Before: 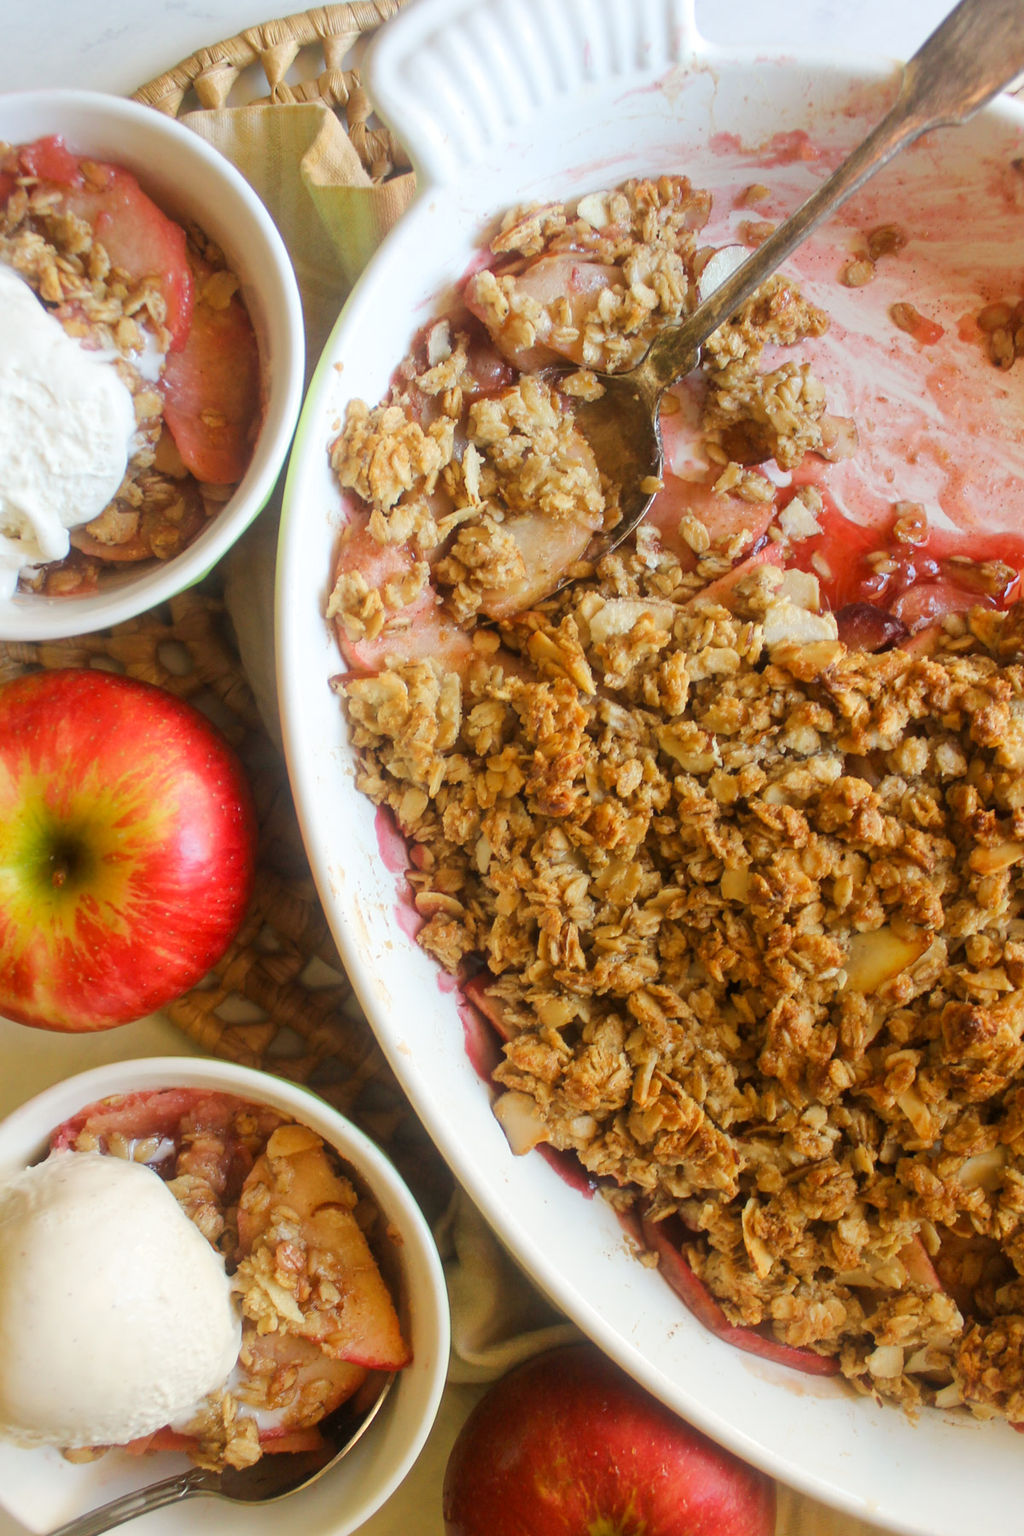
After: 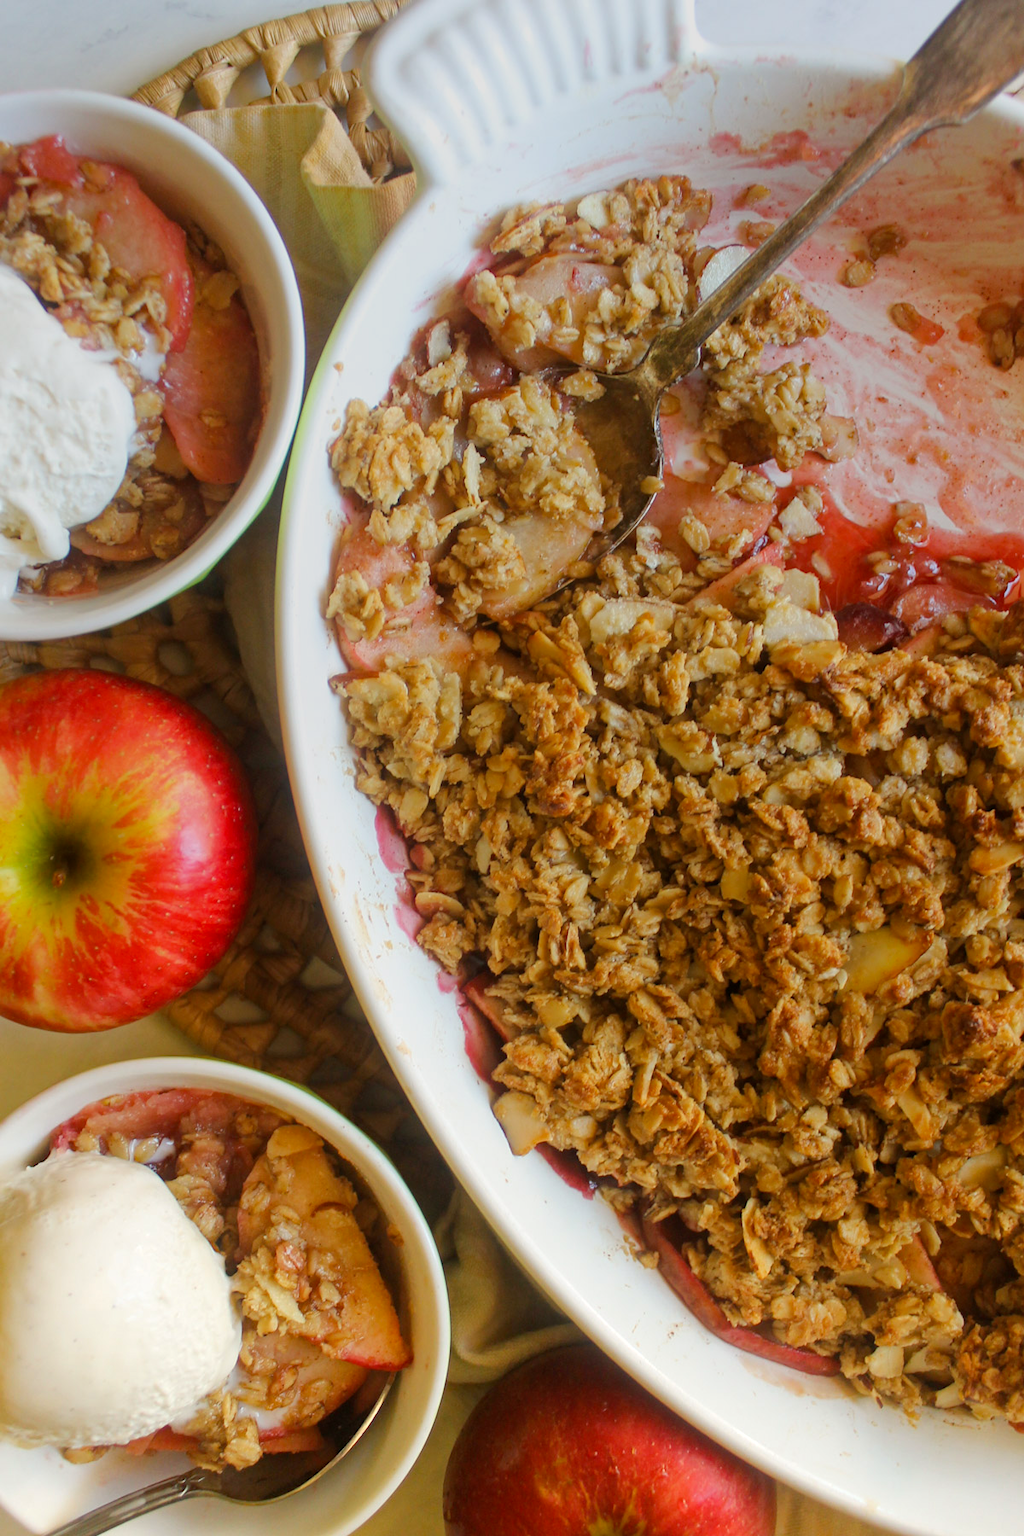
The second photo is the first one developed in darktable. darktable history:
levels: levels [0, 0.476, 0.951]
haze removal: strength 0.29, distance 0.25, compatibility mode true, adaptive false
graduated density: rotation 5.63°, offset 76.9
